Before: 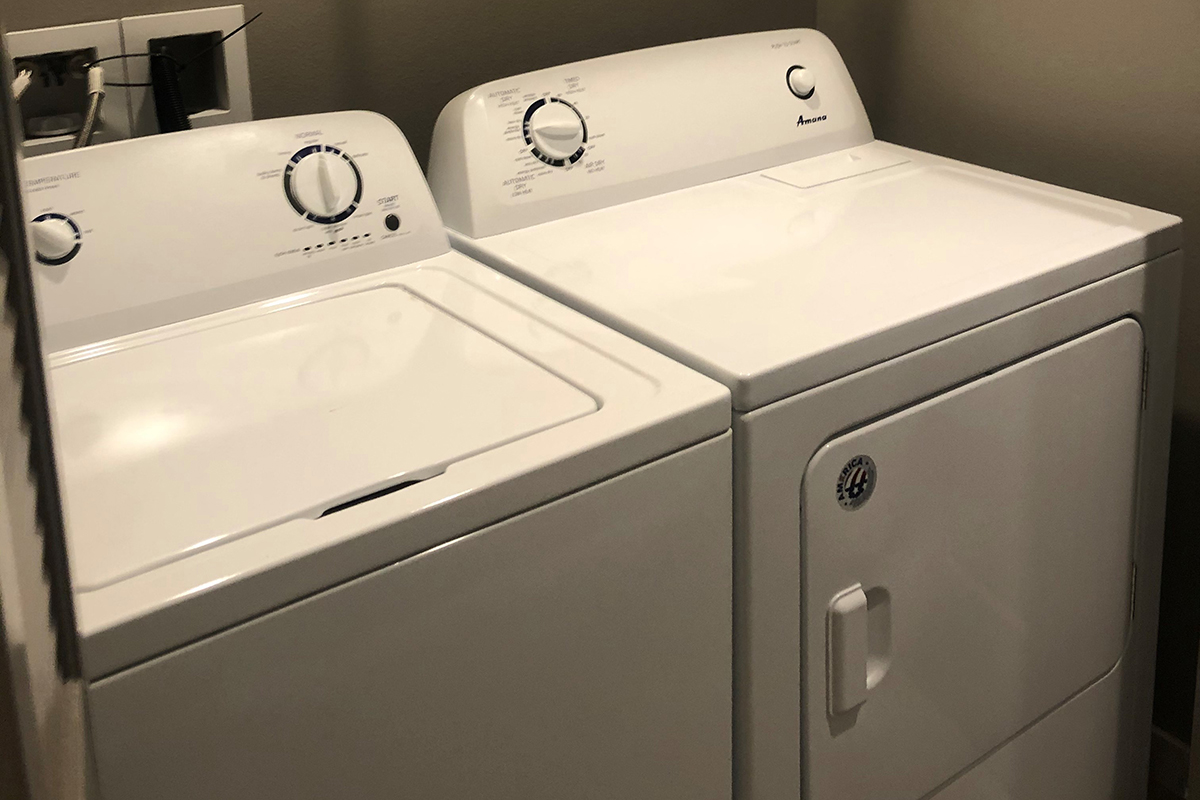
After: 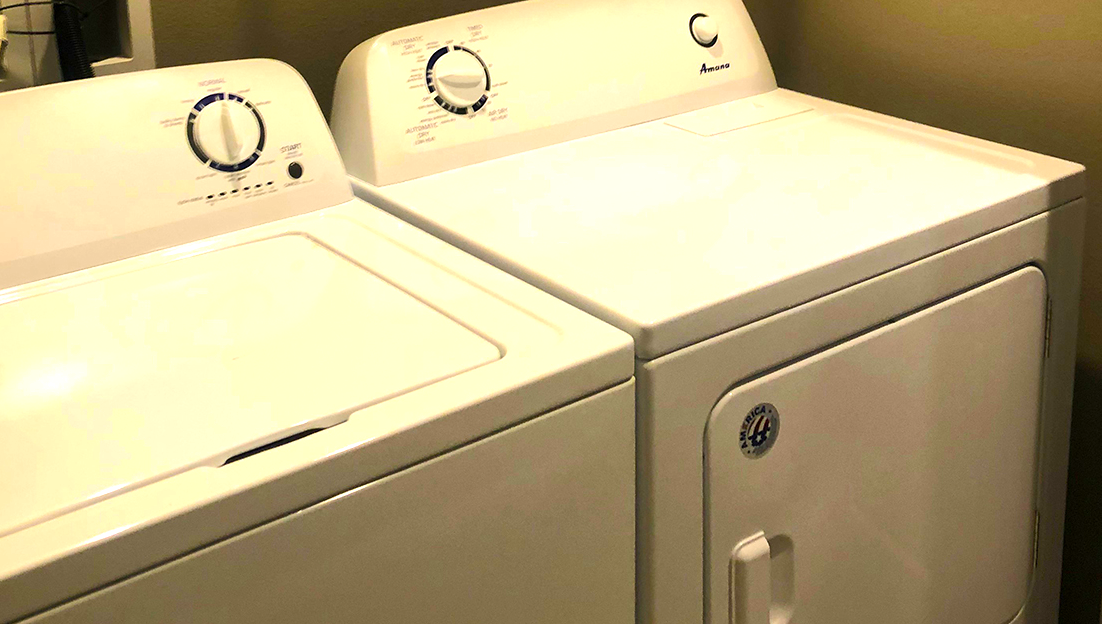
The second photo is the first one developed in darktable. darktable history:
color balance rgb: shadows lift › hue 85.74°, linear chroma grading › global chroma 15.576%, perceptual saturation grading › global saturation 25.708%, global vibrance 50.239%
exposure: exposure 0.607 EV, compensate highlight preservation false
local contrast: mode bilateral grid, contrast 9, coarseness 25, detail 115%, midtone range 0.2
crop: left 8.106%, top 6.596%, bottom 15.341%
